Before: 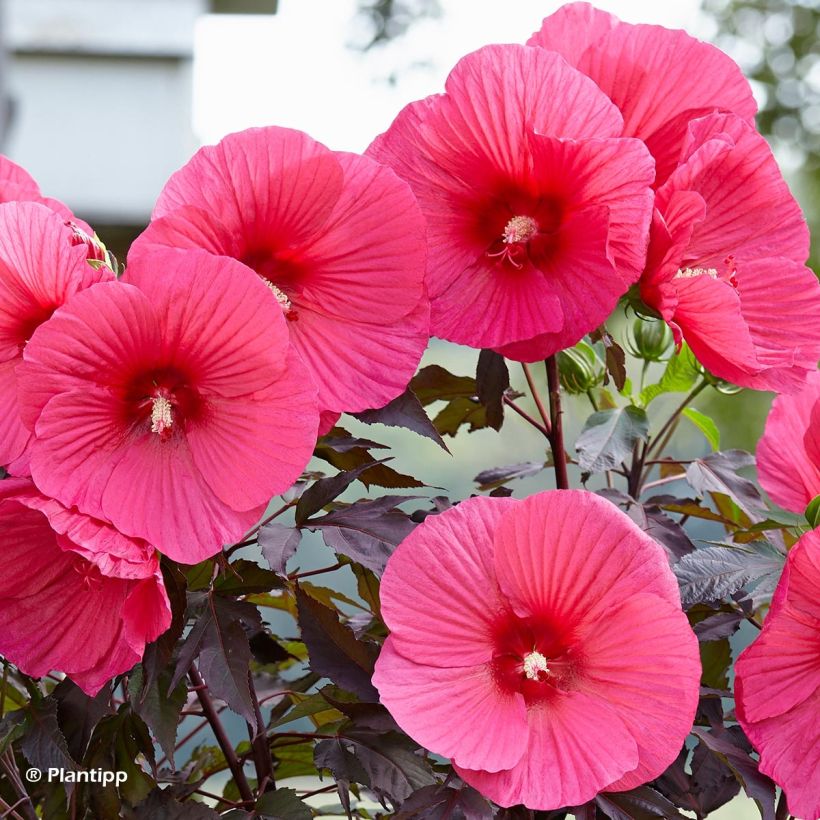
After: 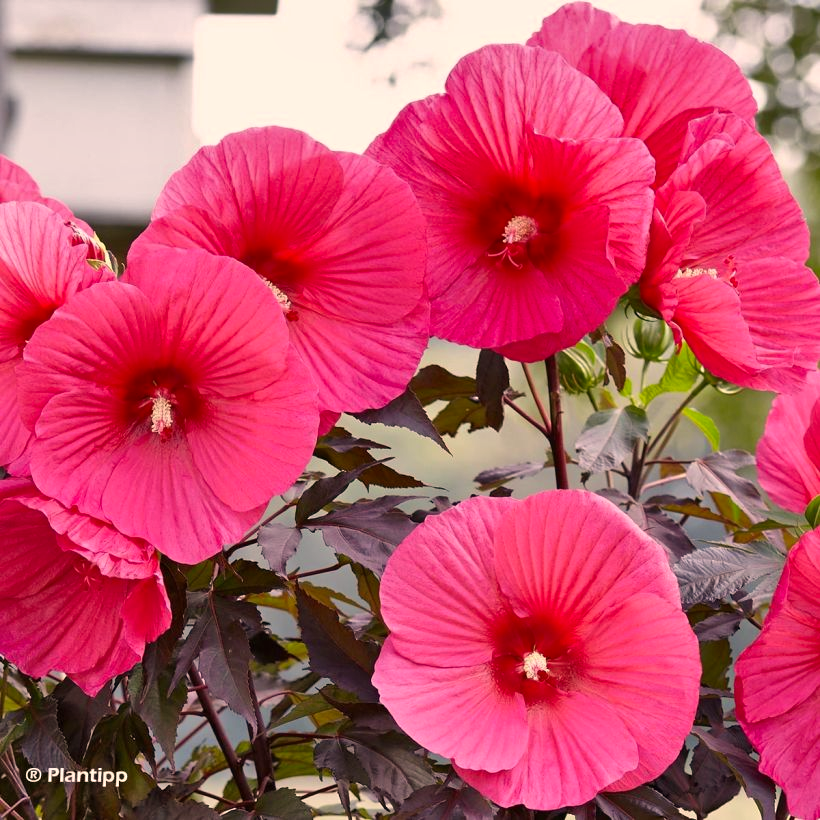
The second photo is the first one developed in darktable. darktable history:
sharpen: radius 2.902, amount 0.857, threshold 47.235
tone equalizer: on, module defaults
color correction: highlights a* 11.79, highlights b* 12.29
shadows and highlights: low approximation 0.01, soften with gaussian
